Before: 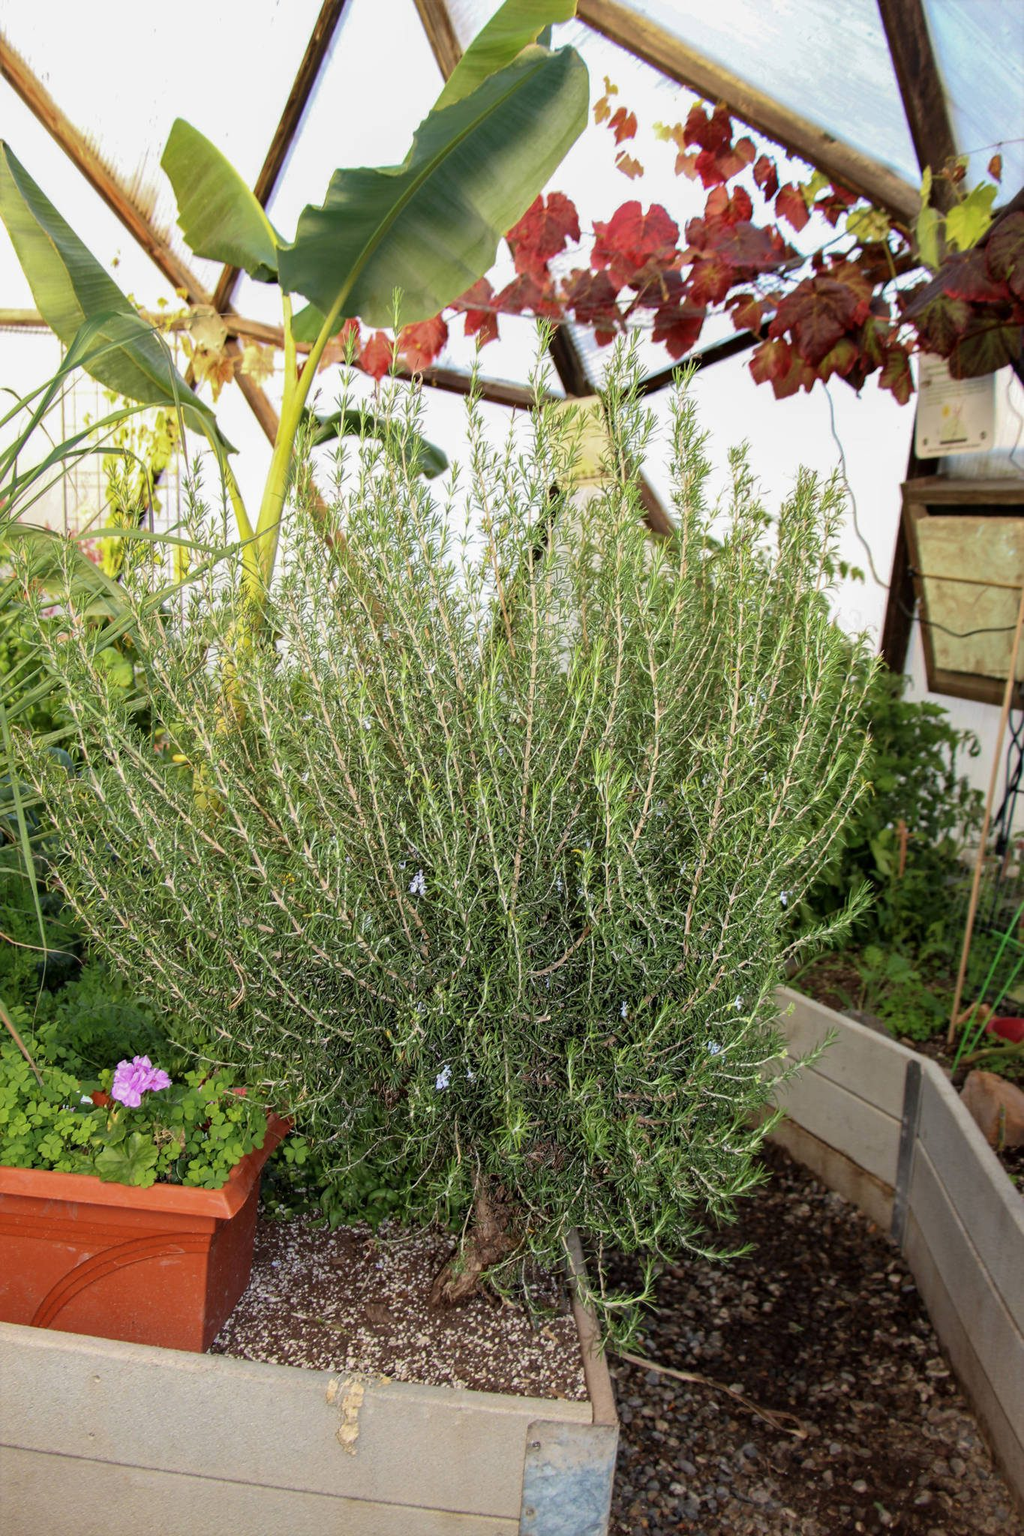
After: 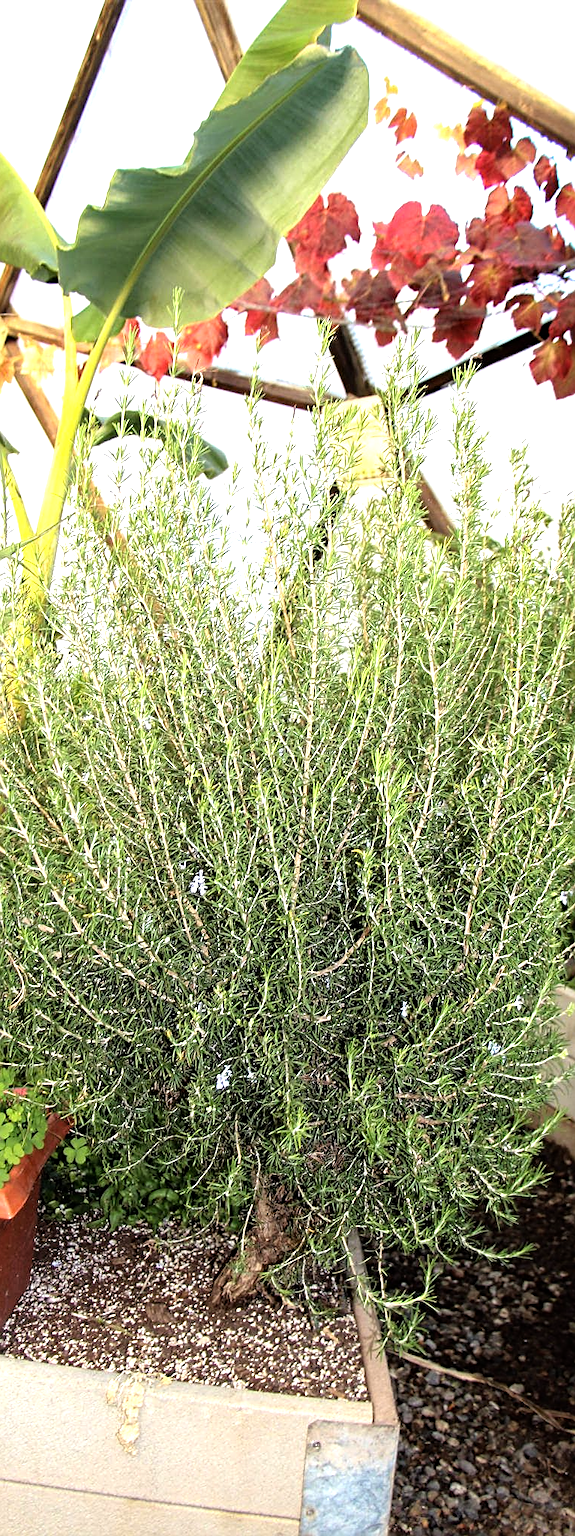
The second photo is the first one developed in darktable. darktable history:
tone equalizer: -8 EV -1.06 EV, -7 EV -1.04 EV, -6 EV -0.882 EV, -5 EV -0.593 EV, -3 EV 0.565 EV, -2 EV 0.852 EV, -1 EV 0.994 EV, +0 EV 1.07 EV
sharpen: on, module defaults
crop: left 21.538%, right 22.246%
